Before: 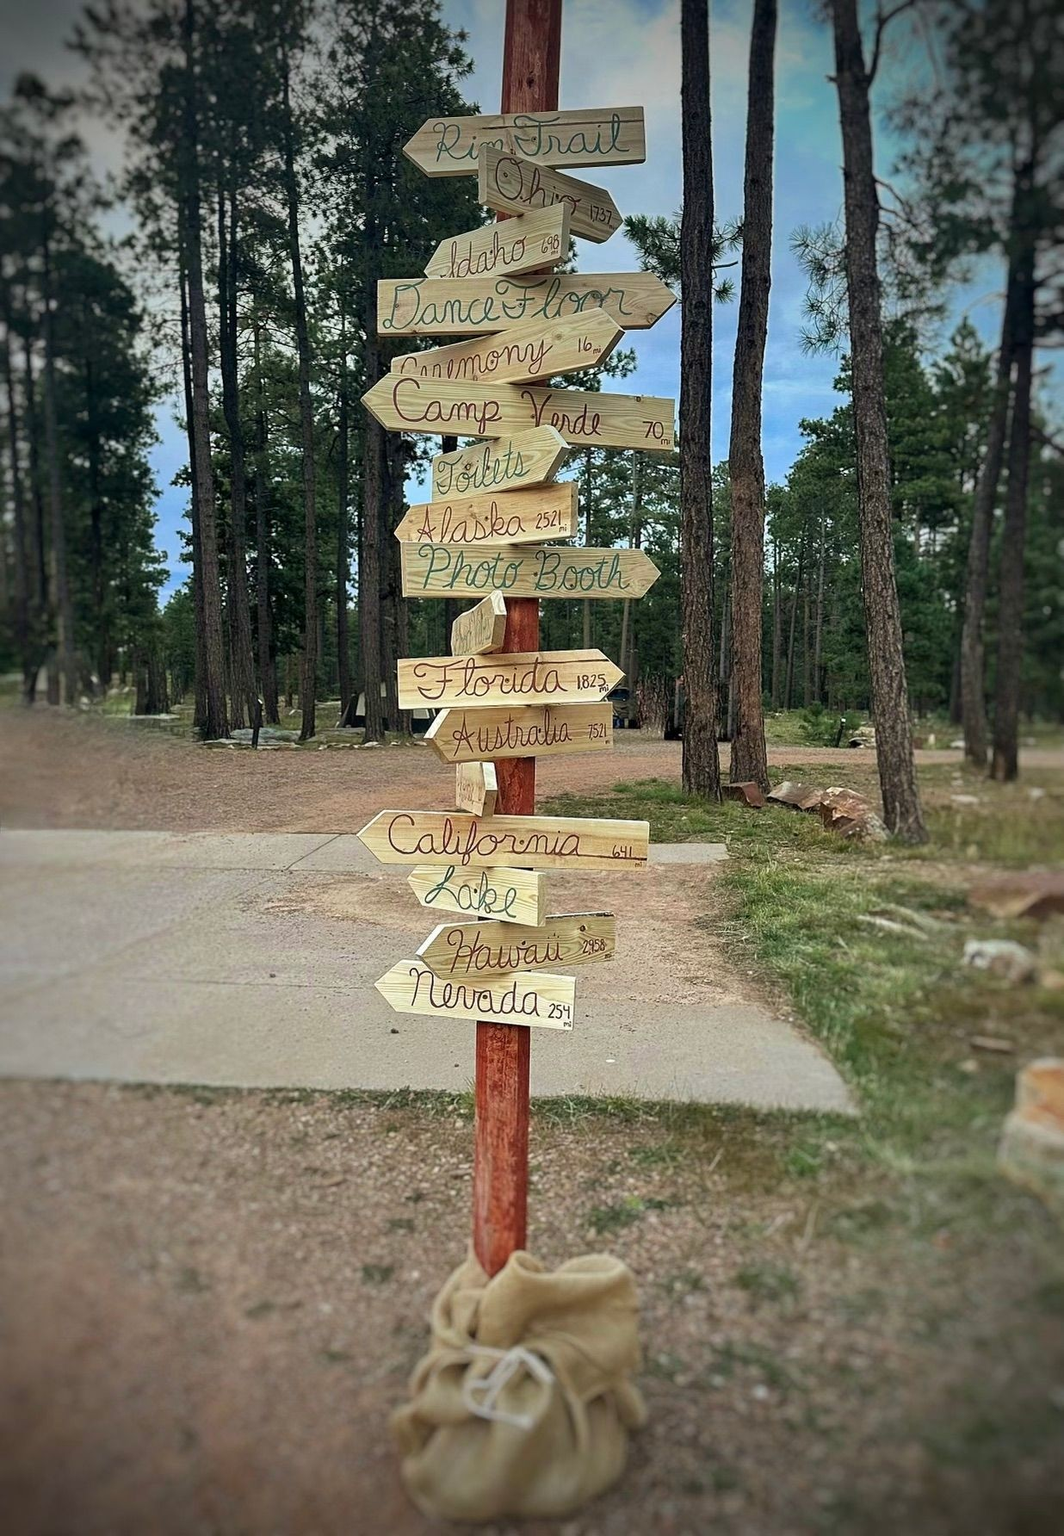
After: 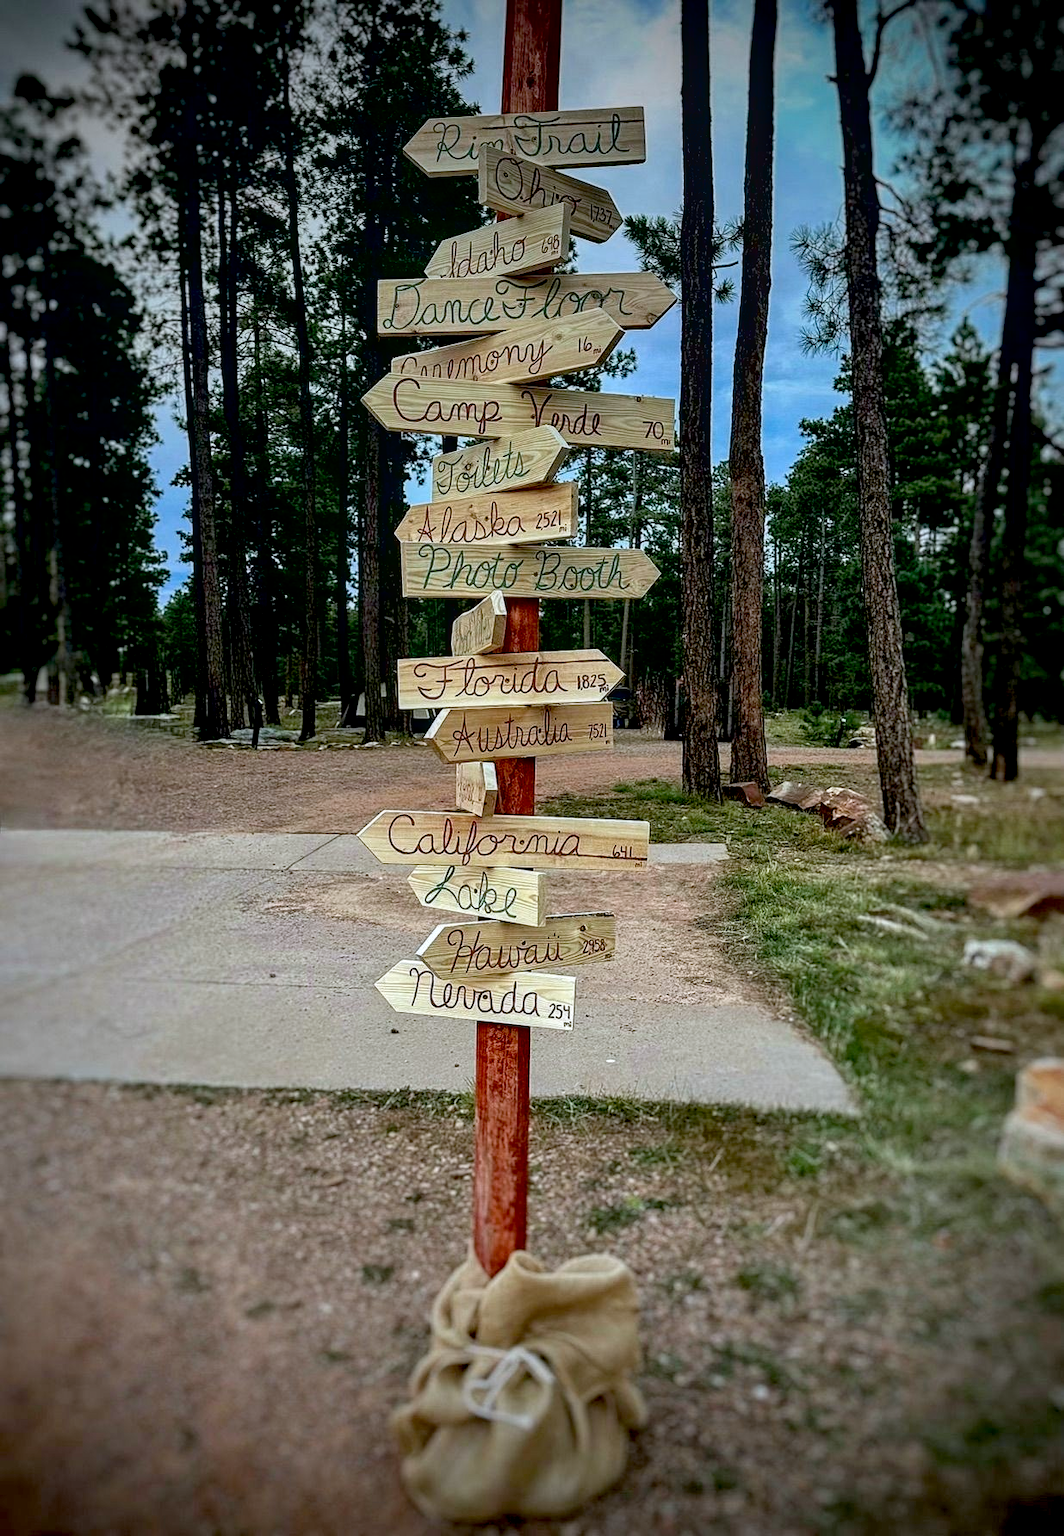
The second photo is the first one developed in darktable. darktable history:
local contrast: on, module defaults
exposure: black level correction 0.029, exposure -0.073 EV, compensate highlight preservation false
color correction: highlights a* -0.772, highlights b* -8.92
